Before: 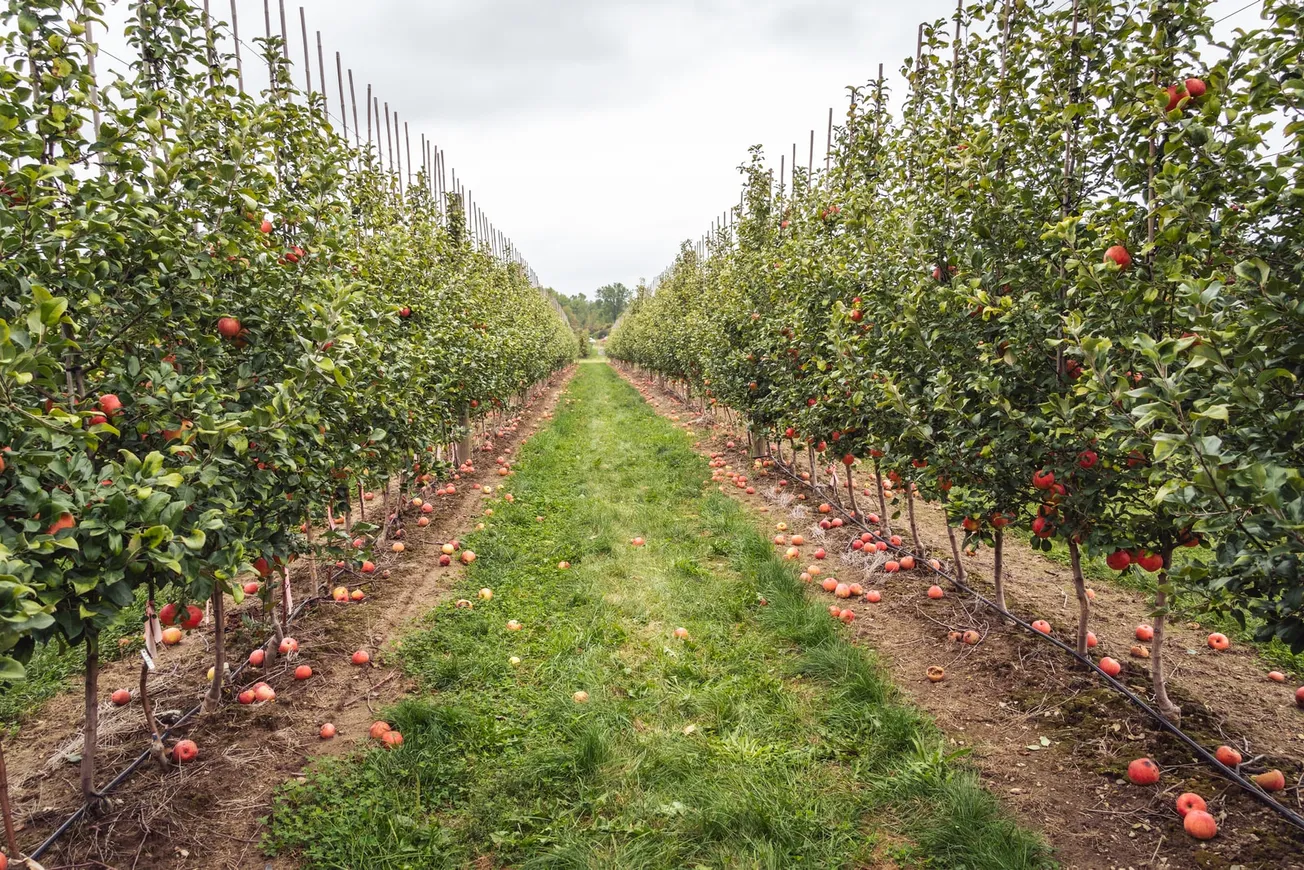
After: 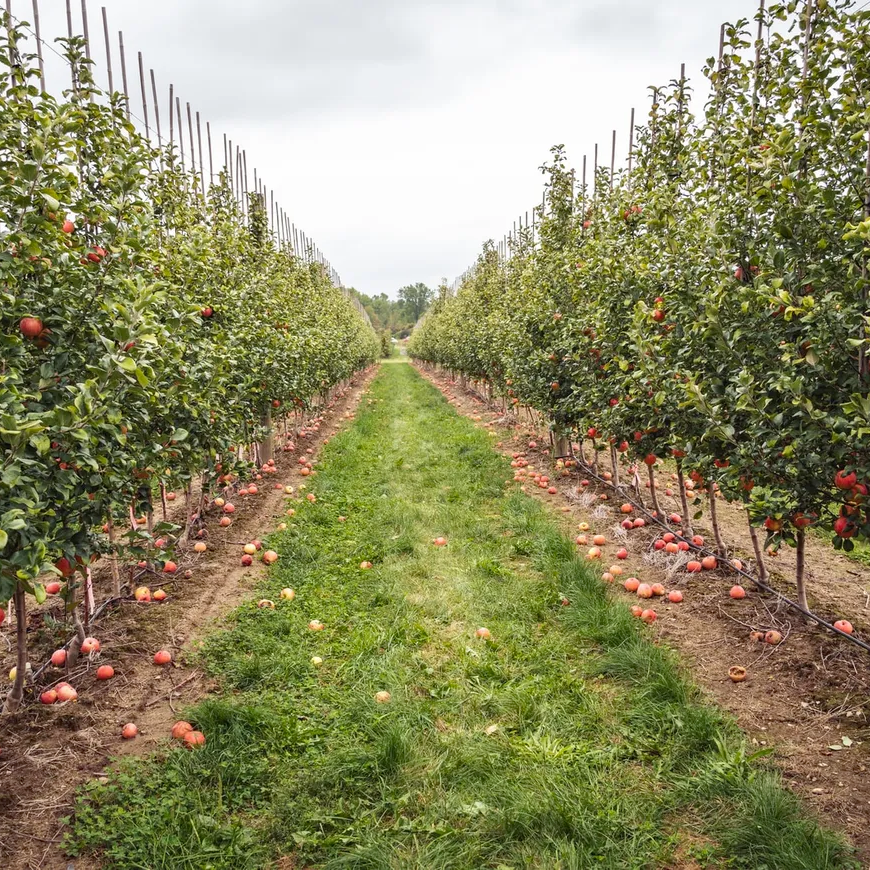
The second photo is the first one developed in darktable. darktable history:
crop and rotate: left 15.27%, right 17.977%
haze removal: strength 0.297, distance 0.247, compatibility mode true, adaptive false
